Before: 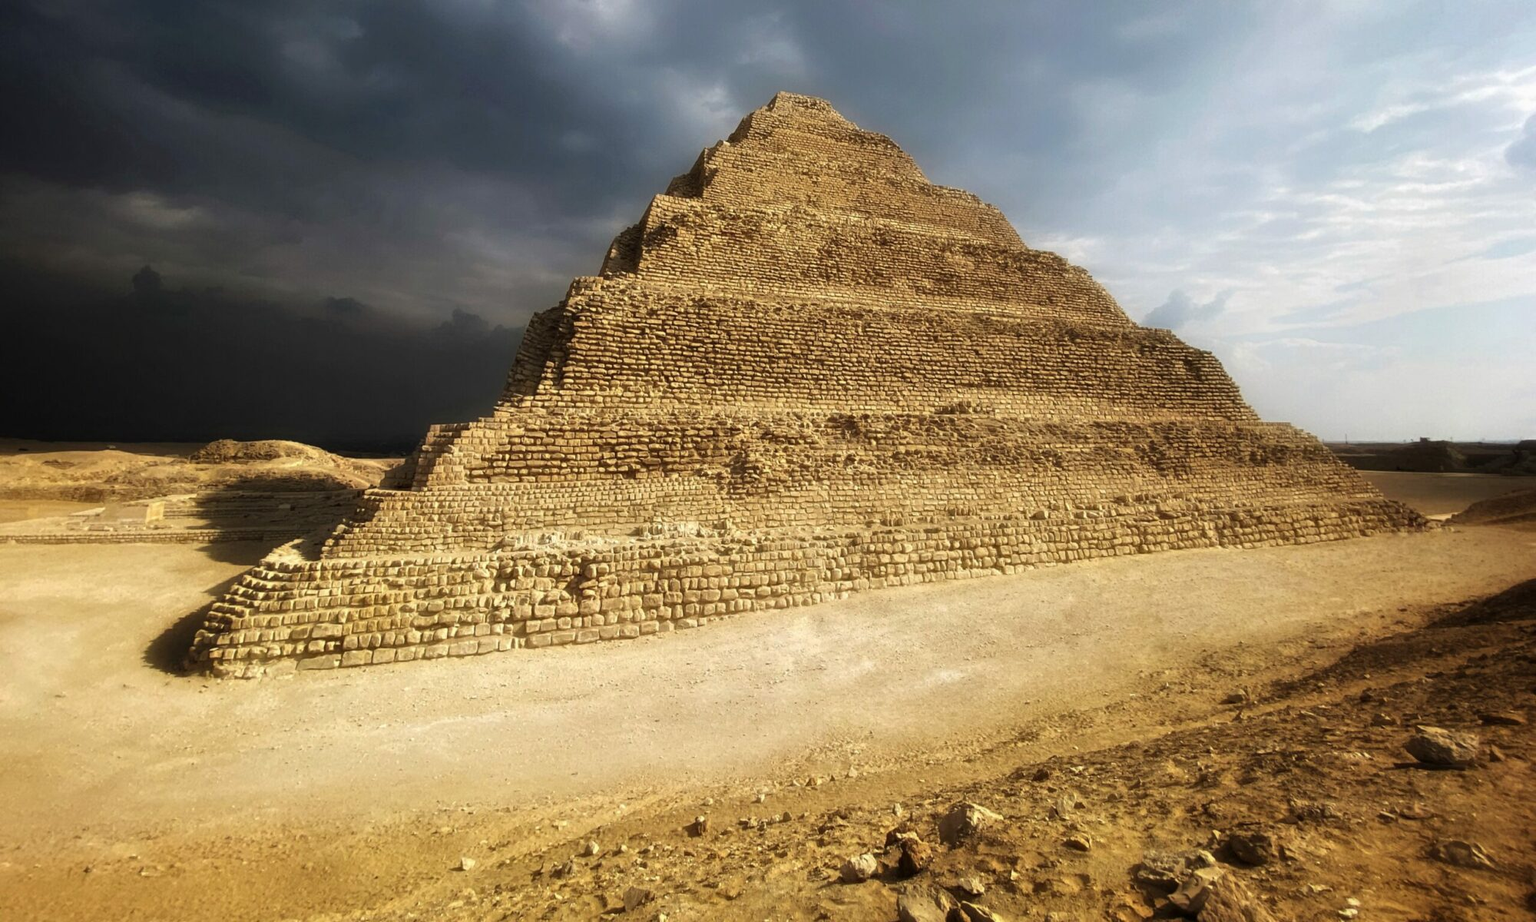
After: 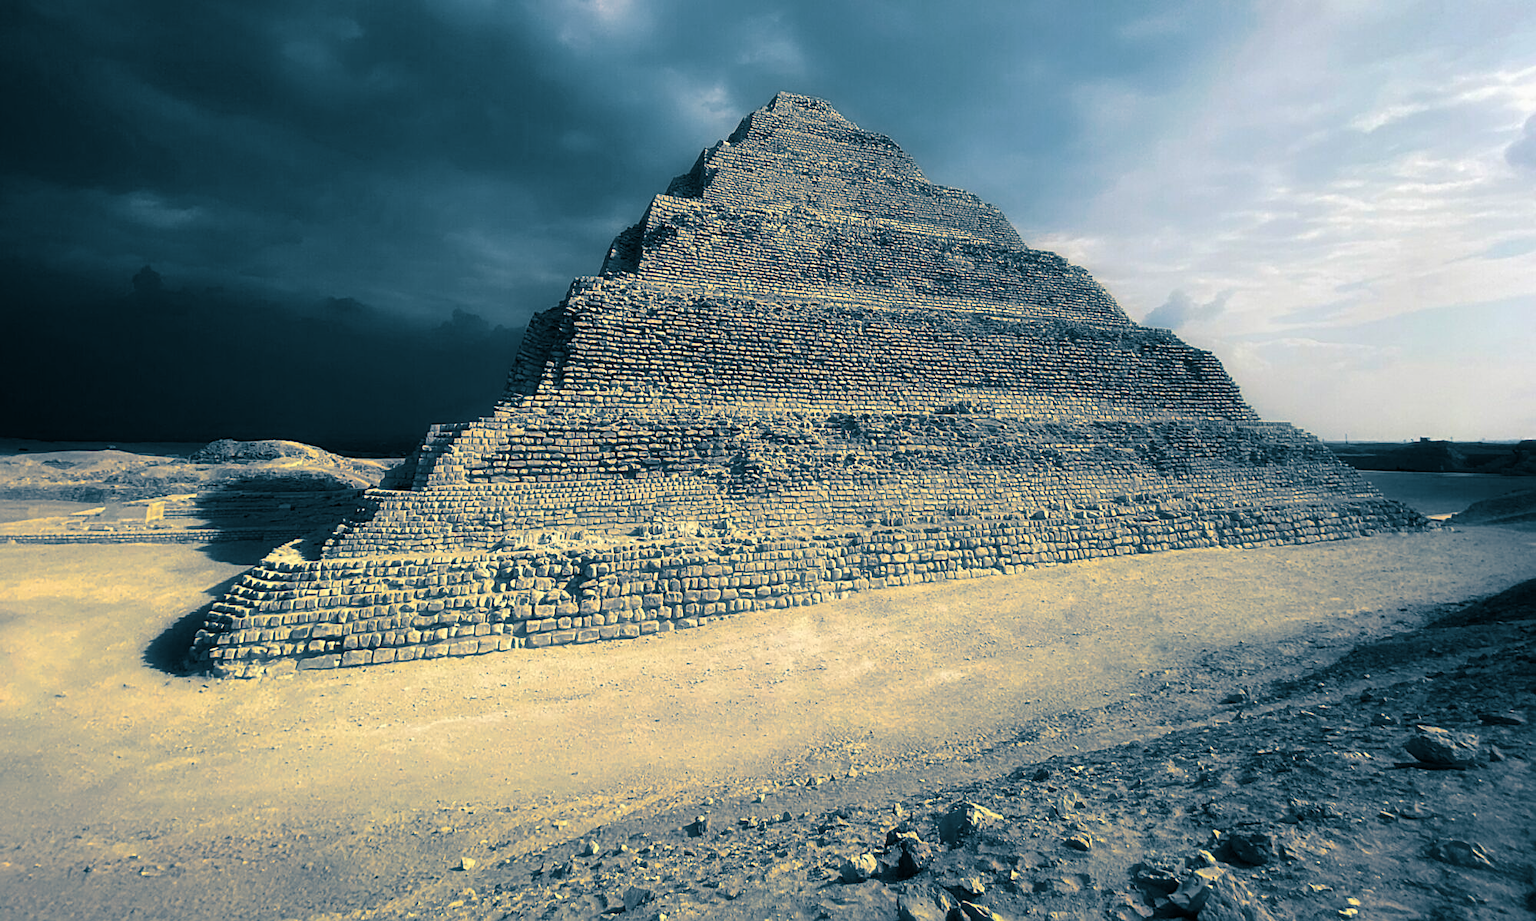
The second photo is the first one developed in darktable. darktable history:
sharpen: on, module defaults
split-toning: shadows › hue 212.4°, balance -70
contrast brightness saturation: contrast 0.04, saturation 0.16
